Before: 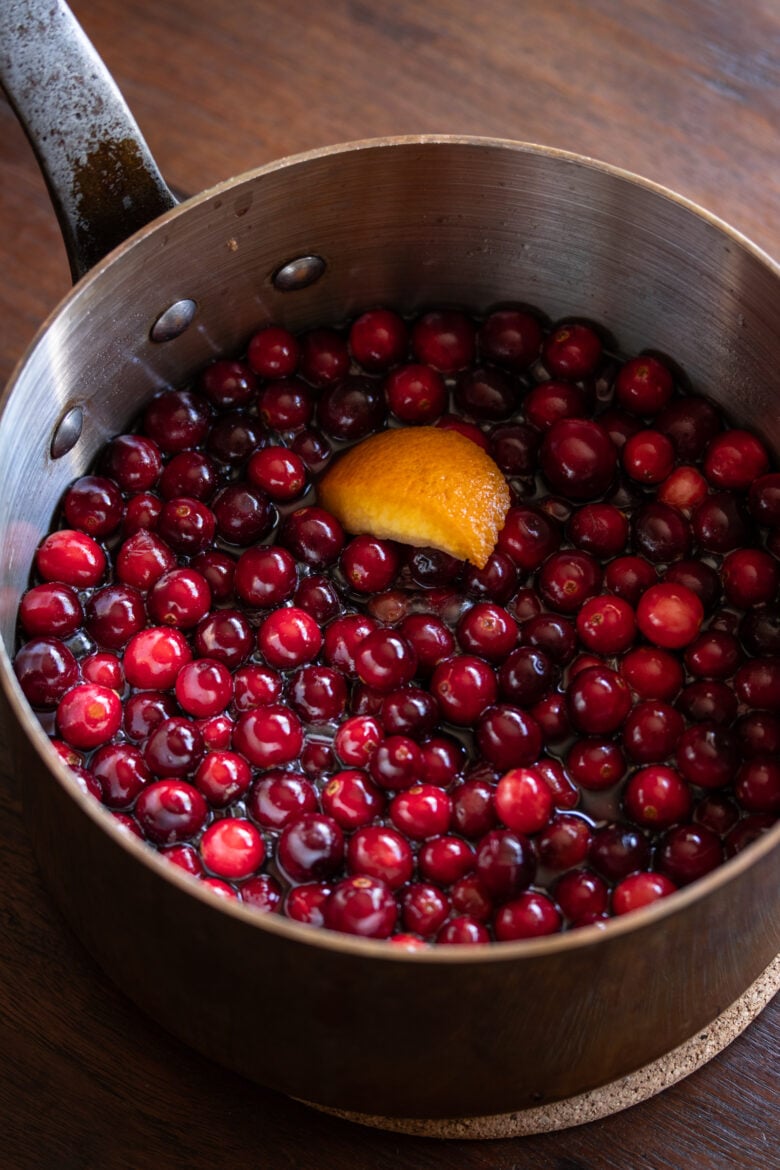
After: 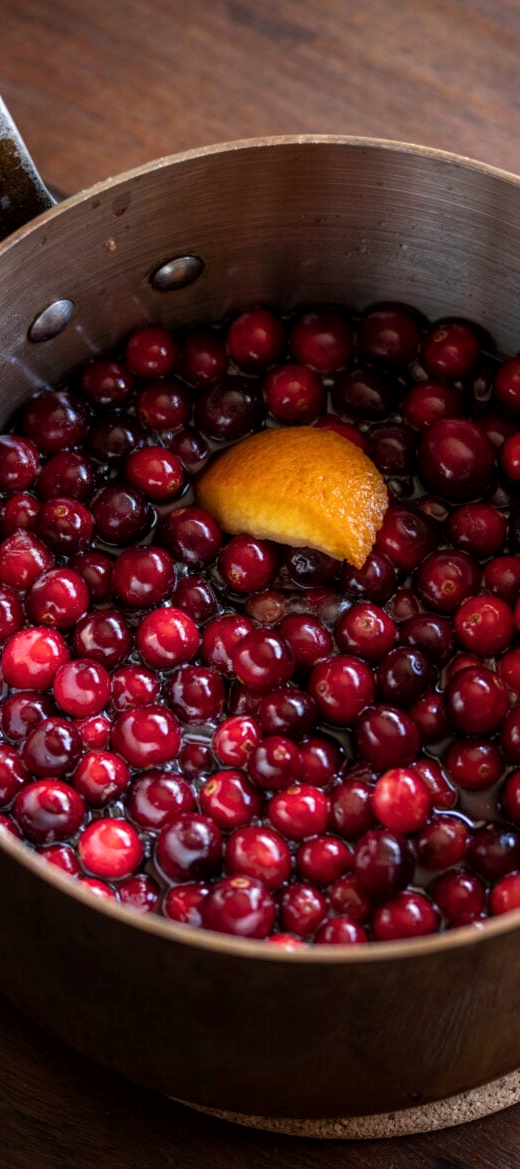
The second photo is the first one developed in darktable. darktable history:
crop and rotate: left 15.754%, right 17.579%
local contrast: highlights 100%, shadows 100%, detail 120%, midtone range 0.2
